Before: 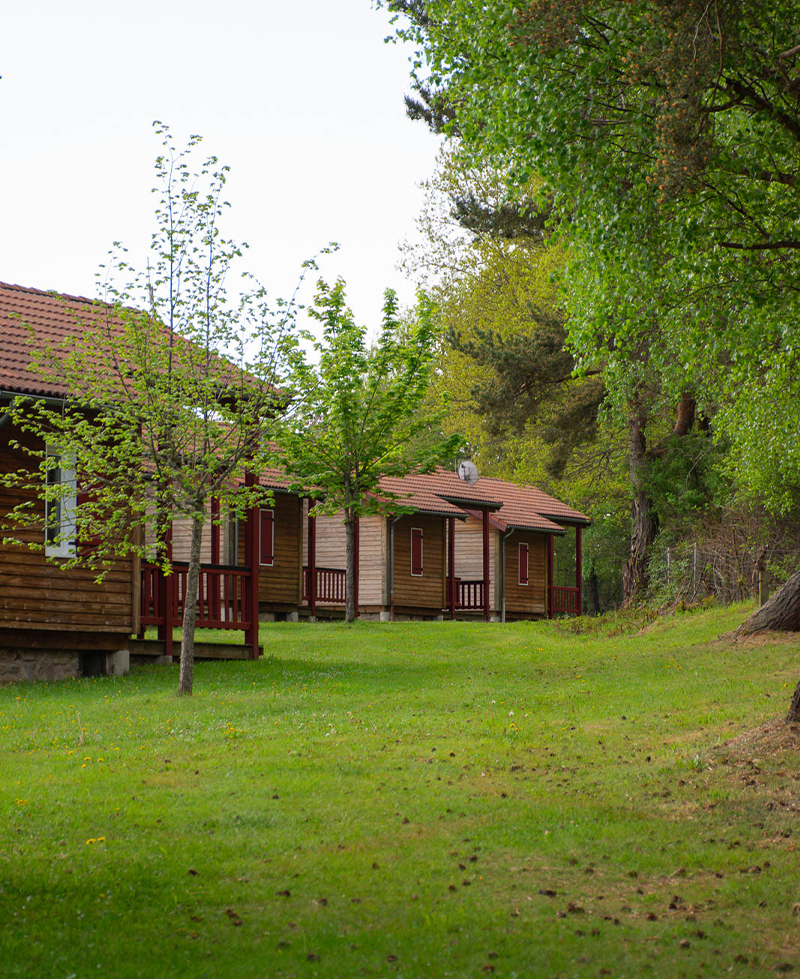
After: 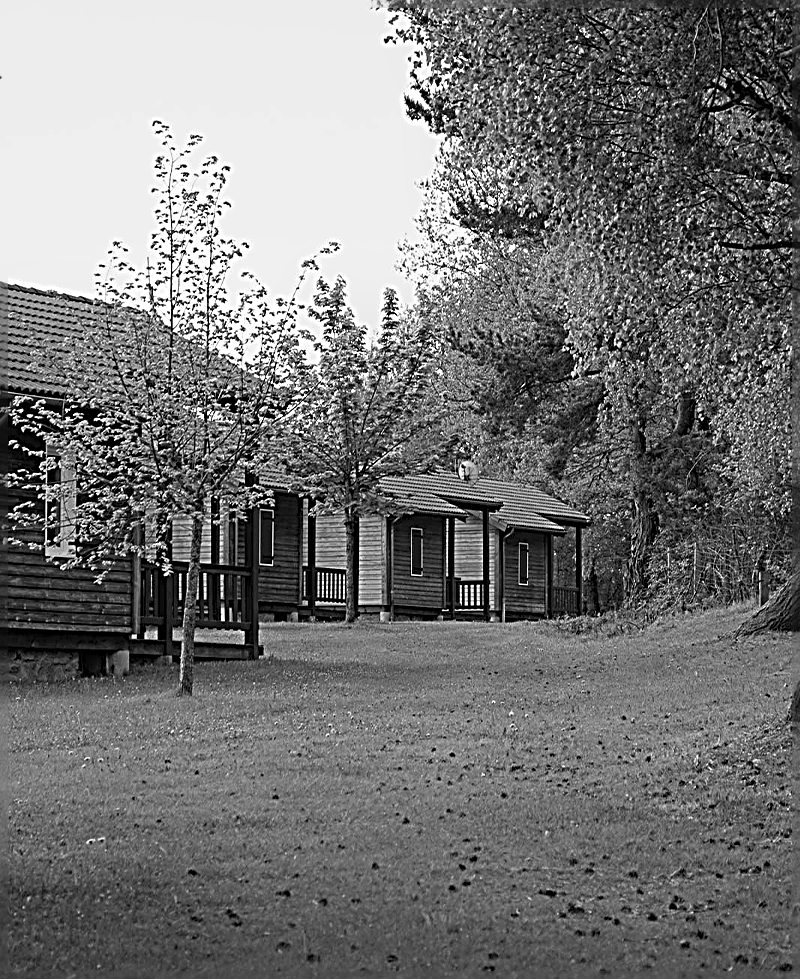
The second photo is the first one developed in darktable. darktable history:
monochrome: a 14.95, b -89.96
sharpen: radius 3.158, amount 1.731
